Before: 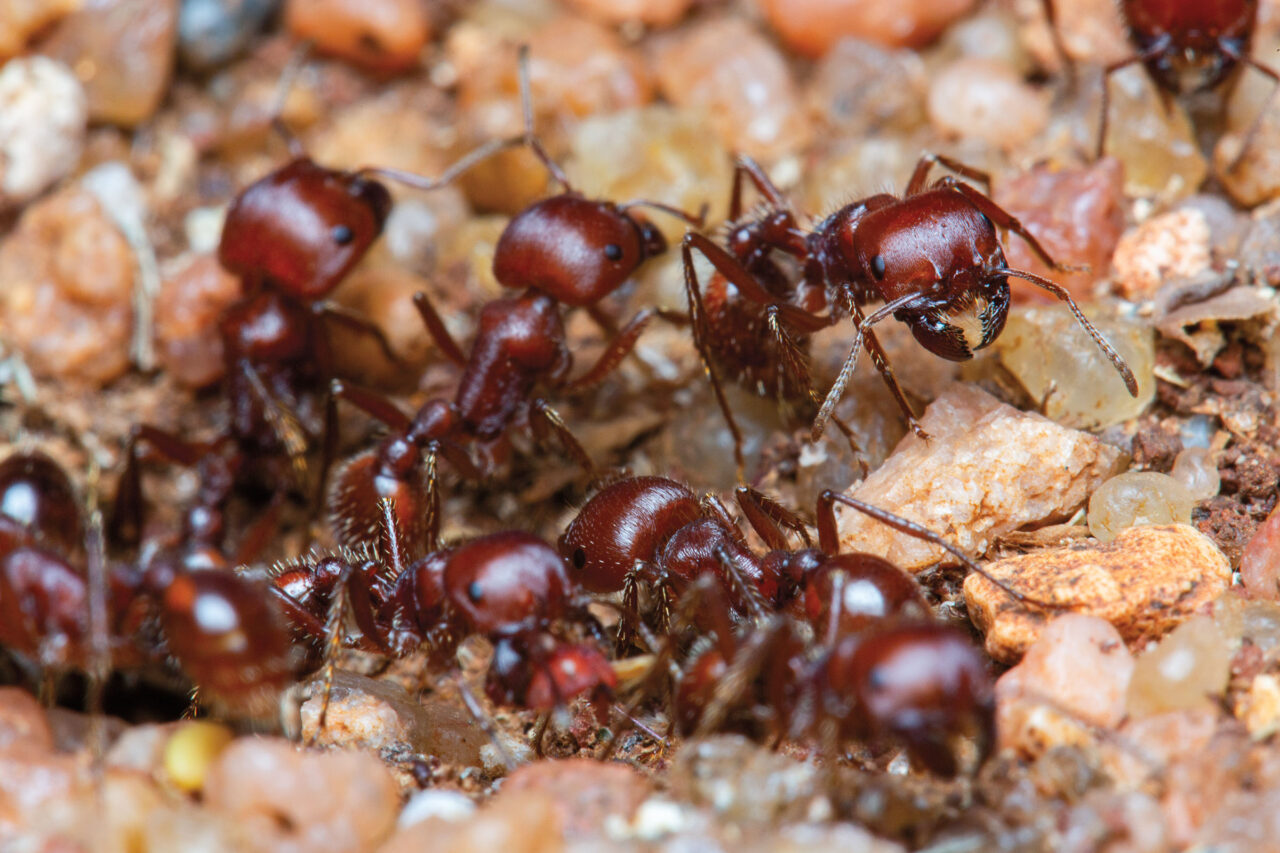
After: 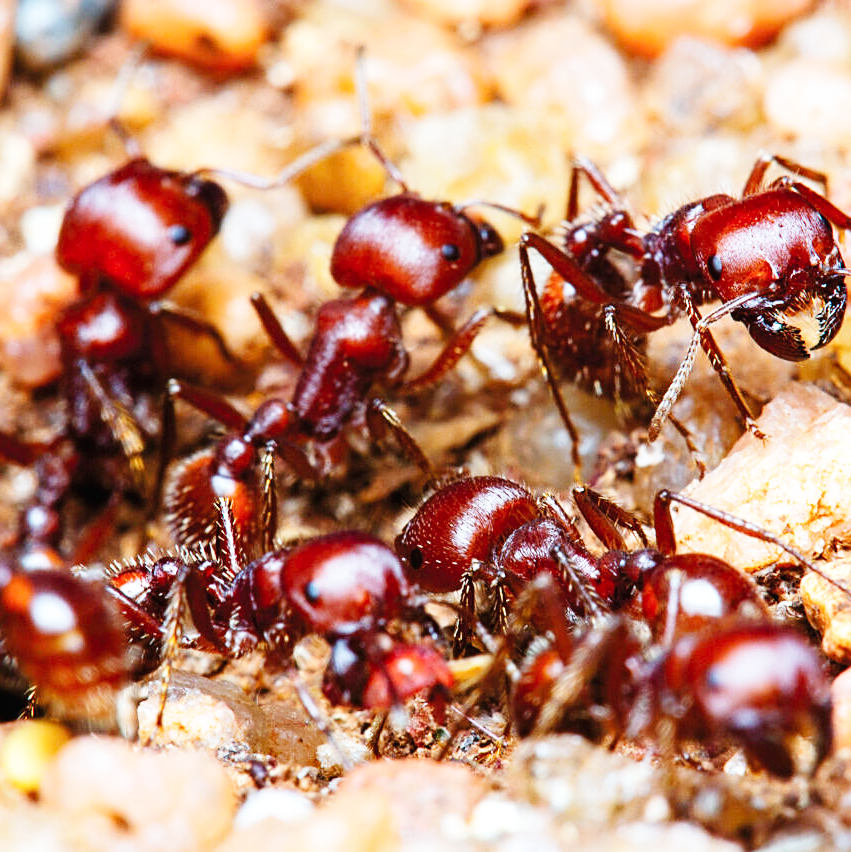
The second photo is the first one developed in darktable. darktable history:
sharpen: on, module defaults
base curve: curves: ch0 [(0, 0.003) (0.001, 0.002) (0.006, 0.004) (0.02, 0.022) (0.048, 0.086) (0.094, 0.234) (0.162, 0.431) (0.258, 0.629) (0.385, 0.8) (0.548, 0.918) (0.751, 0.988) (1, 1)], preserve colors none
crop and rotate: left 12.801%, right 20.663%
